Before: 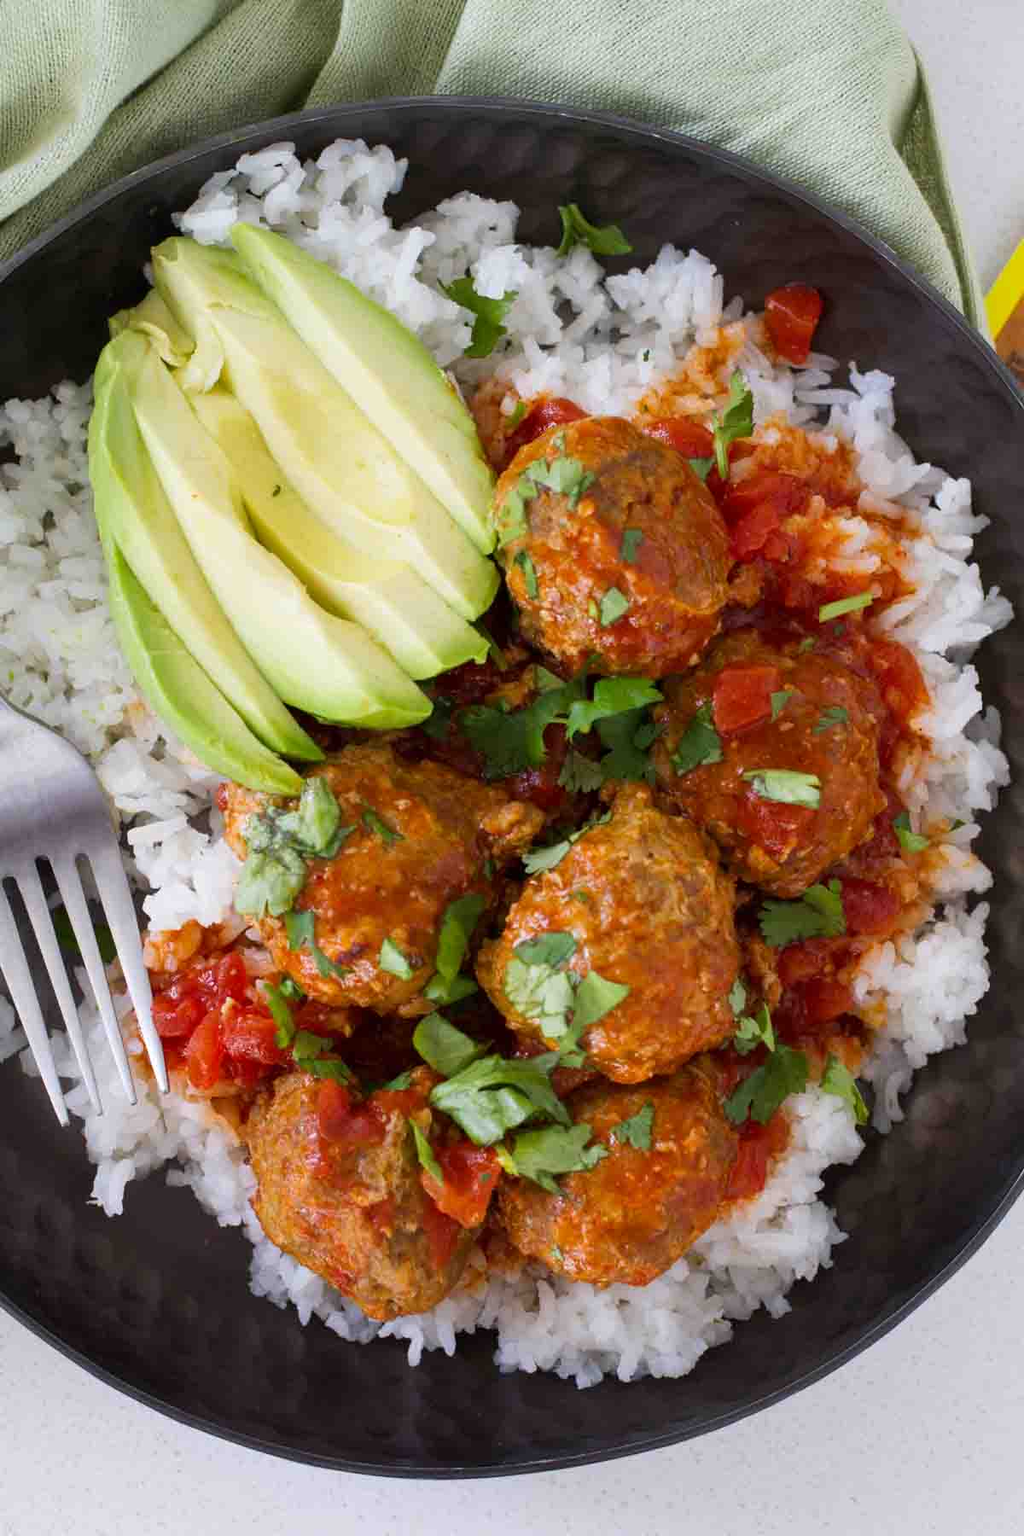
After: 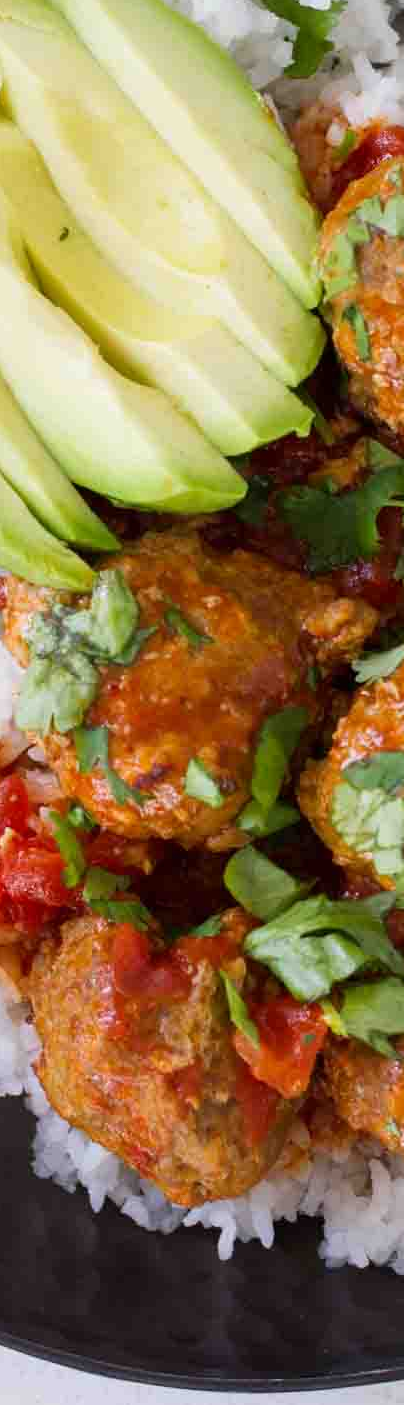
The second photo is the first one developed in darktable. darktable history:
crop and rotate: left 21.729%, top 18.945%, right 44.591%, bottom 2.982%
